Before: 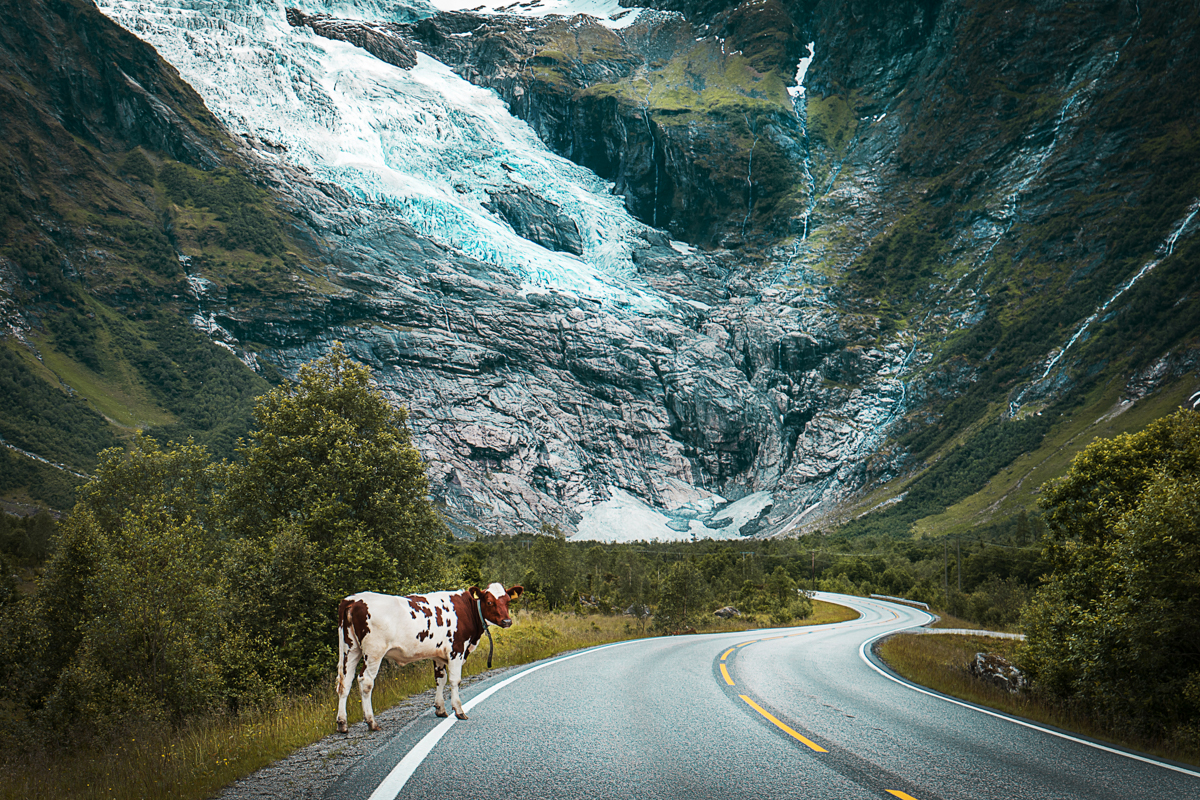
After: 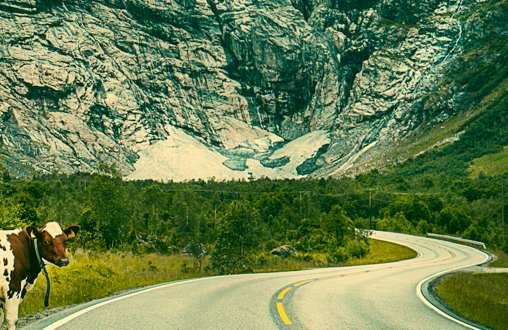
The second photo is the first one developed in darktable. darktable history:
crop: left 36.939%, top 45.149%, right 20.708%, bottom 13.544%
color correction: highlights a* 5.69, highlights b* 32.87, shadows a* -26.12, shadows b* 3.75
